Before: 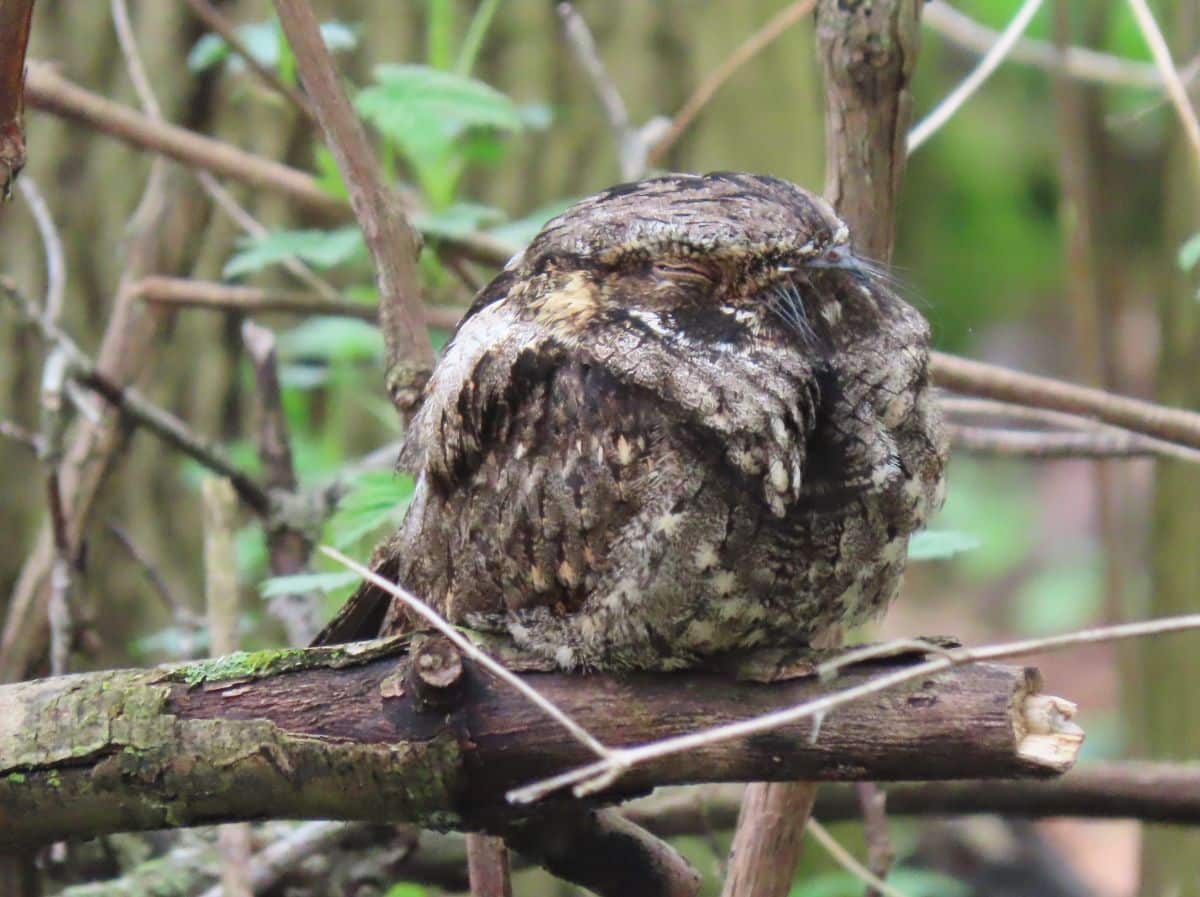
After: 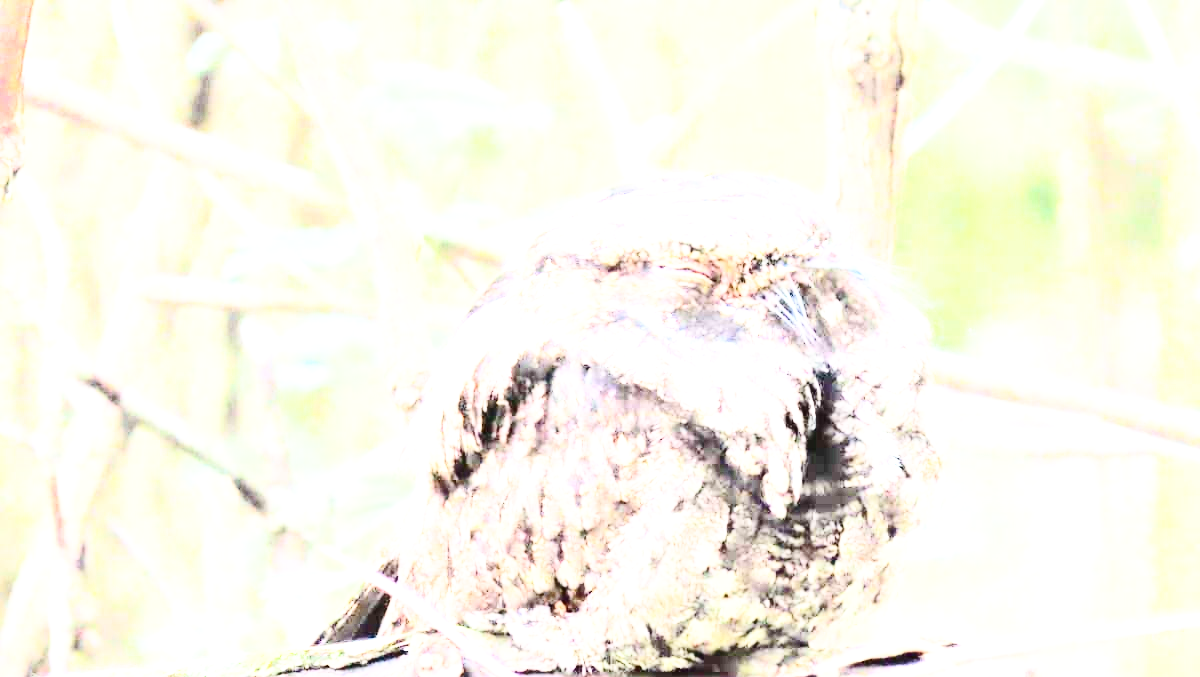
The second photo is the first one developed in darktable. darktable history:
crop: bottom 24.475%
base curve: curves: ch0 [(0, 0) (0.028, 0.03) (0.121, 0.232) (0.46, 0.748) (0.859, 0.968) (1, 1)], preserve colors none
contrast brightness saturation: contrast 0.512, saturation -0.1
exposure: black level correction 0.001, exposure 2.607 EV, compensate exposure bias true, compensate highlight preservation false
